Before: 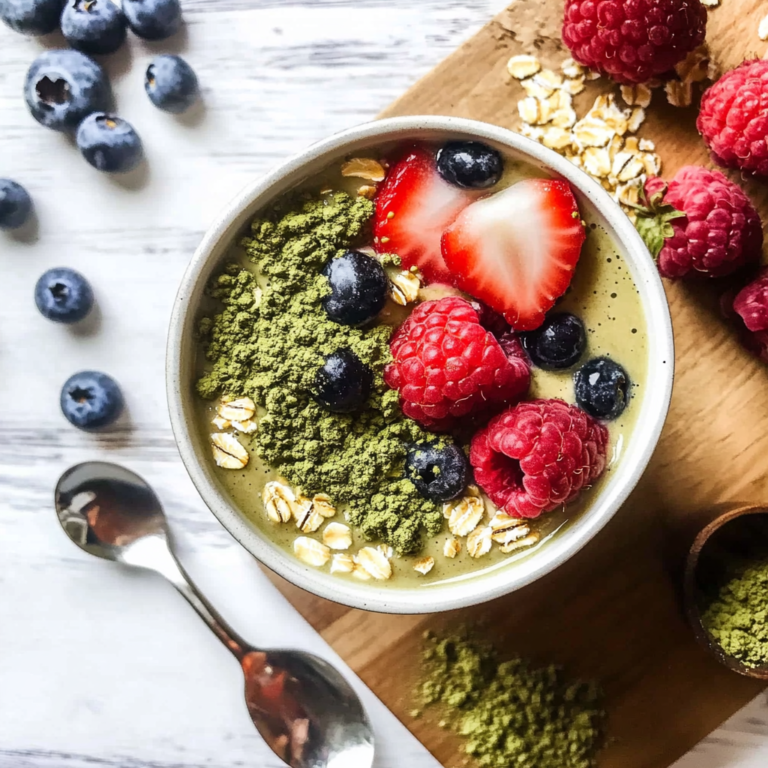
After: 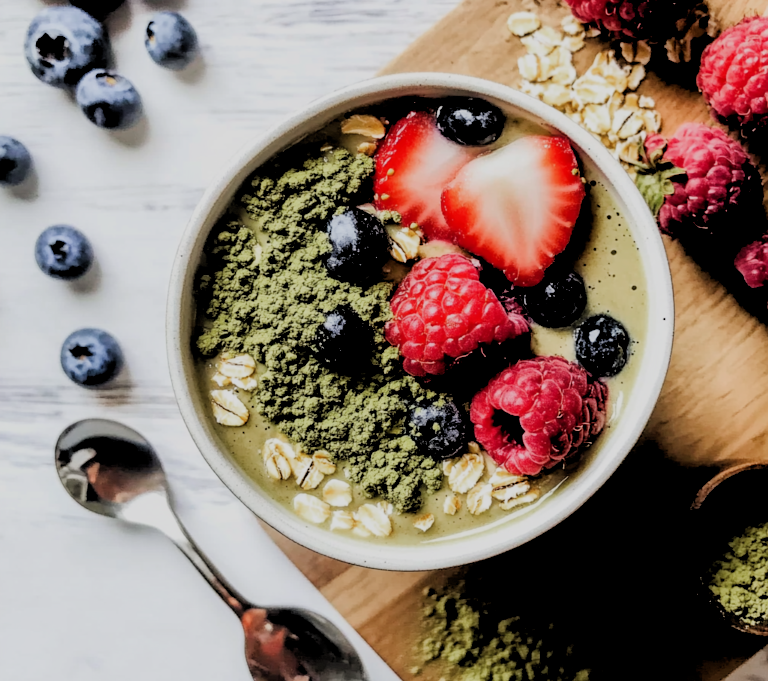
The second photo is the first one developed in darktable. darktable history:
color zones: curves: ch0 [(0, 0.5) (0.143, 0.5) (0.286, 0.456) (0.429, 0.5) (0.571, 0.5) (0.714, 0.5) (0.857, 0.5) (1, 0.5)]; ch1 [(0, 0.5) (0.143, 0.5) (0.286, 0.422) (0.429, 0.5) (0.571, 0.5) (0.714, 0.5) (0.857, 0.5) (1, 0.5)]
crop and rotate: top 5.609%, bottom 5.609%
filmic rgb: black relative exposure -7.65 EV, white relative exposure 4.56 EV, hardness 3.61
rgb levels: levels [[0.029, 0.461, 0.922], [0, 0.5, 1], [0, 0.5, 1]]
tone curve: curves: ch0 [(0, 0) (0.584, 0.595) (1, 1)], preserve colors none
